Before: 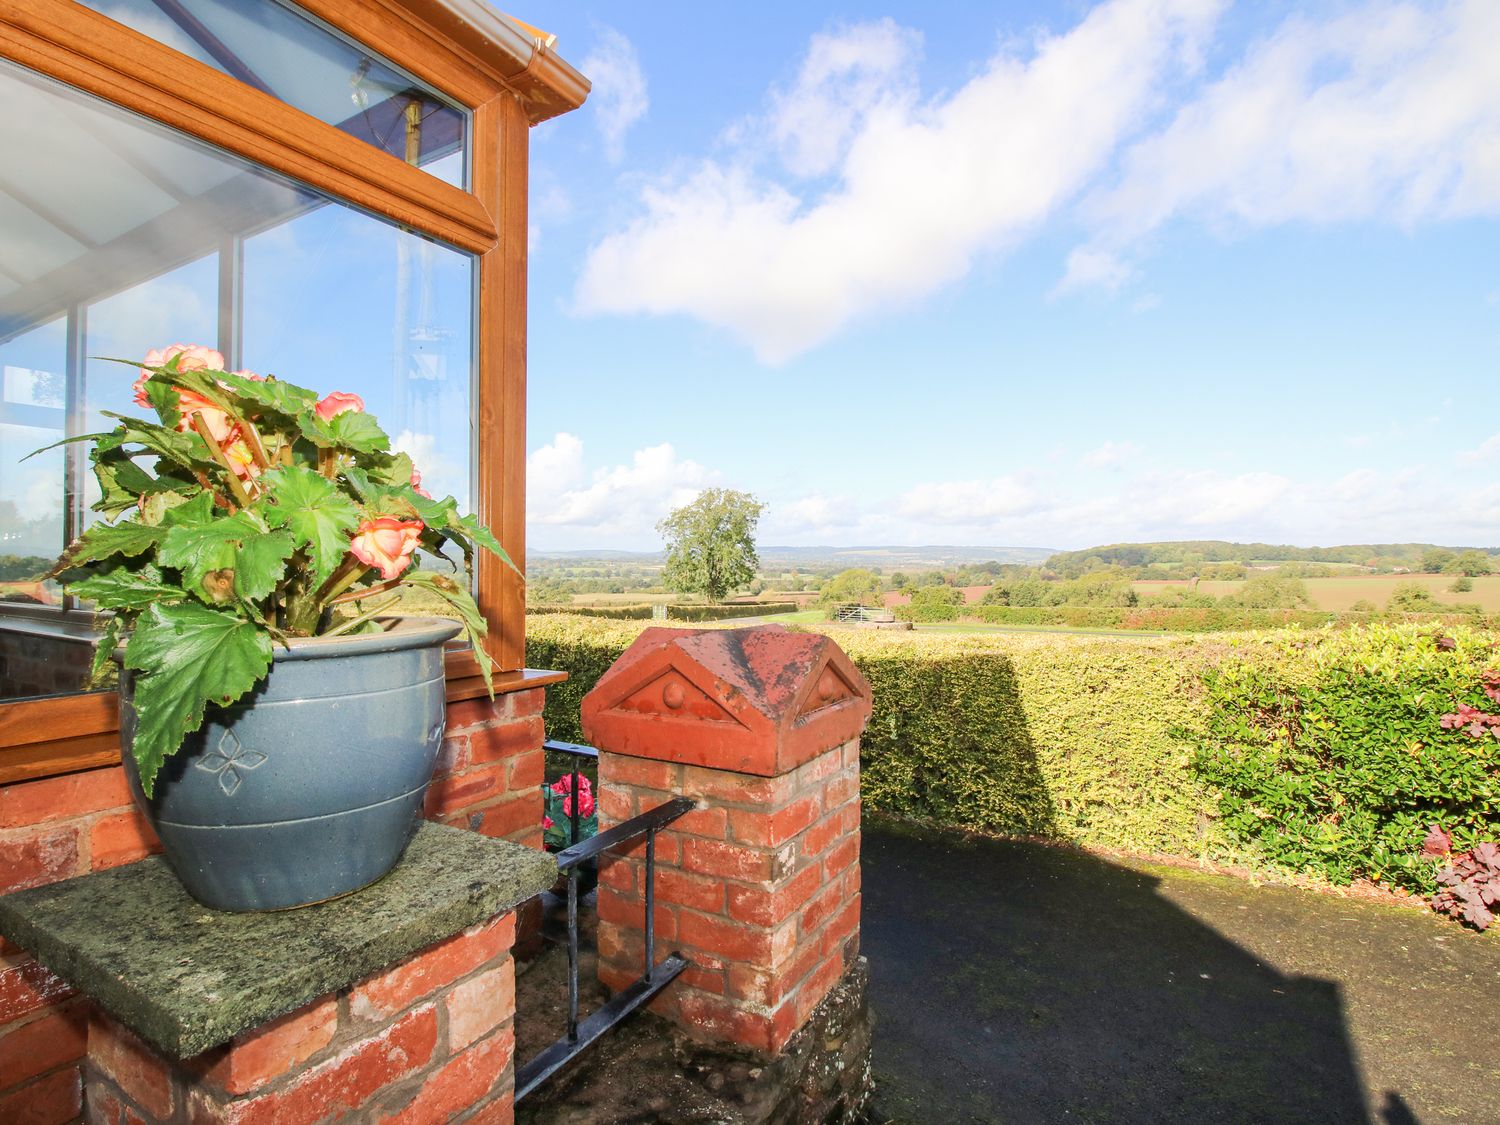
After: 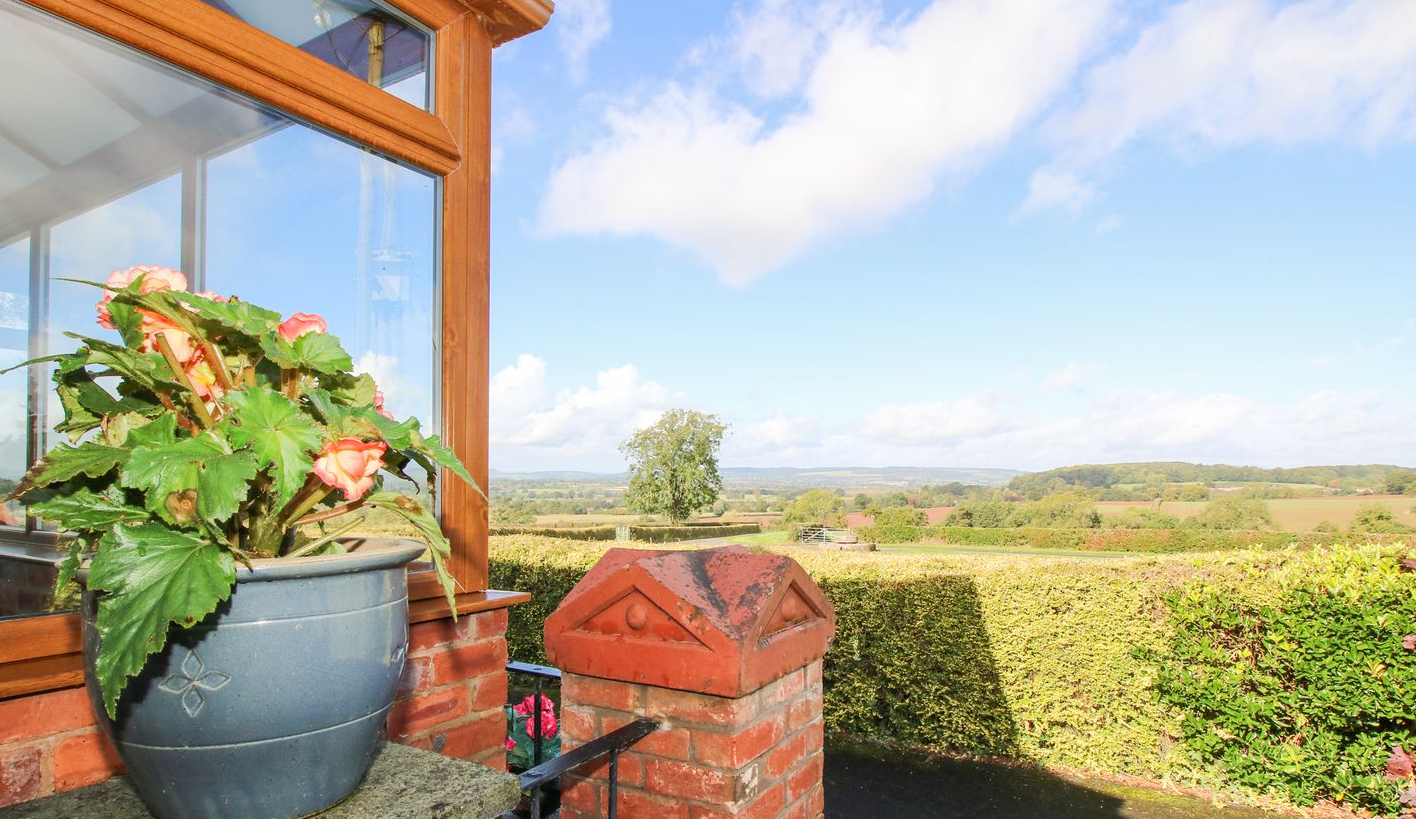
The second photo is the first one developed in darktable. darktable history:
crop: left 2.487%, top 7.026%, right 3.104%, bottom 20.135%
